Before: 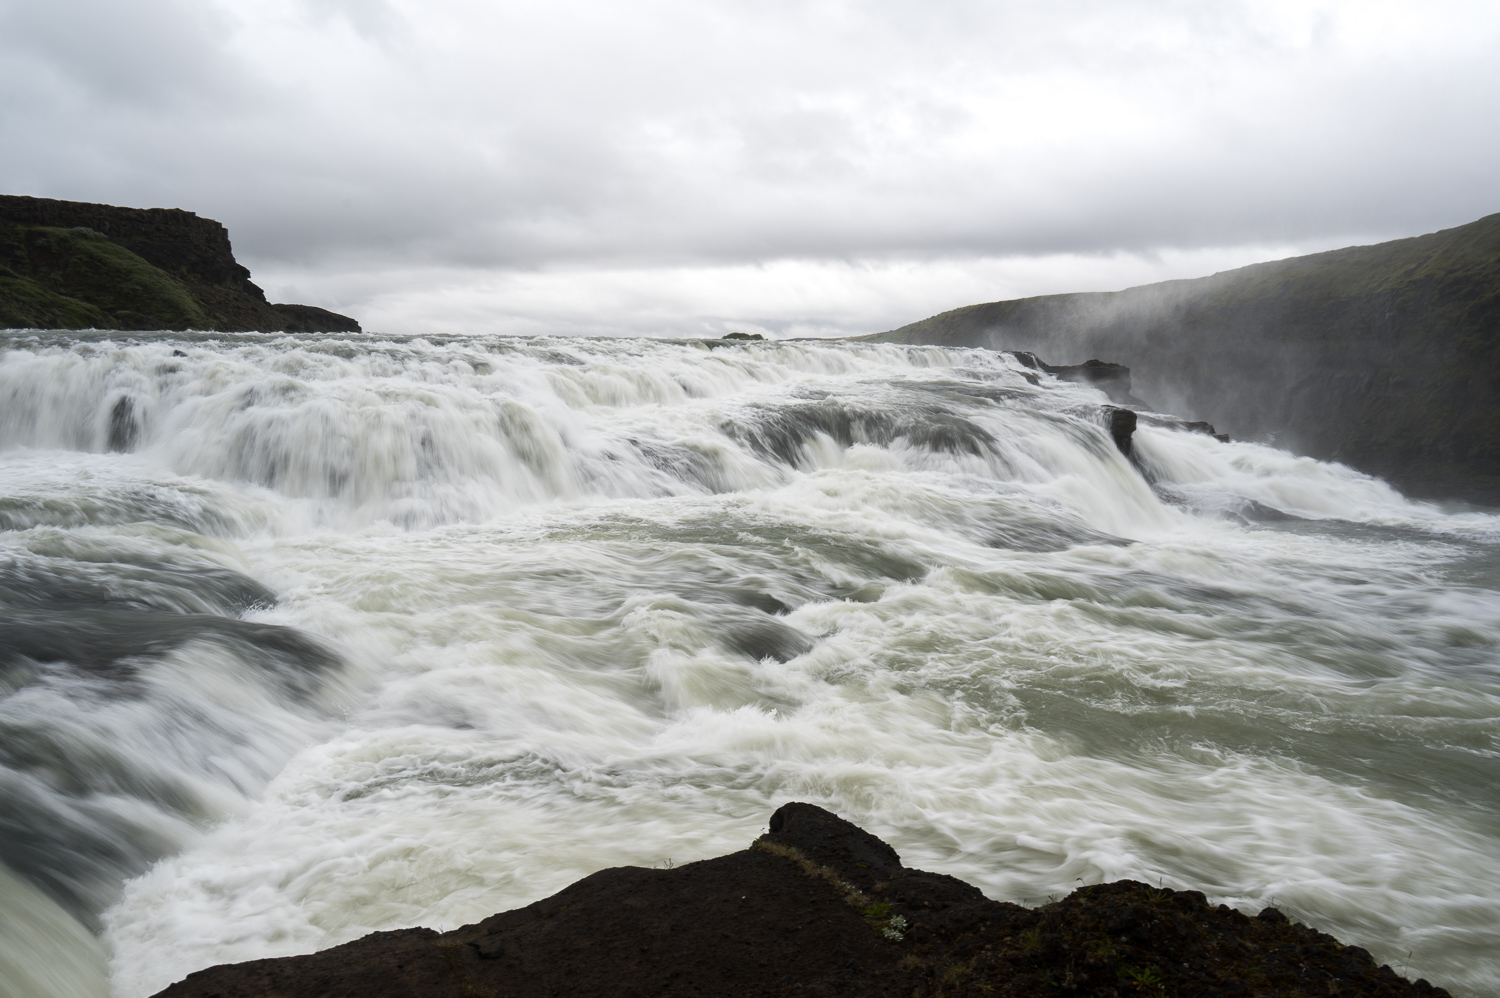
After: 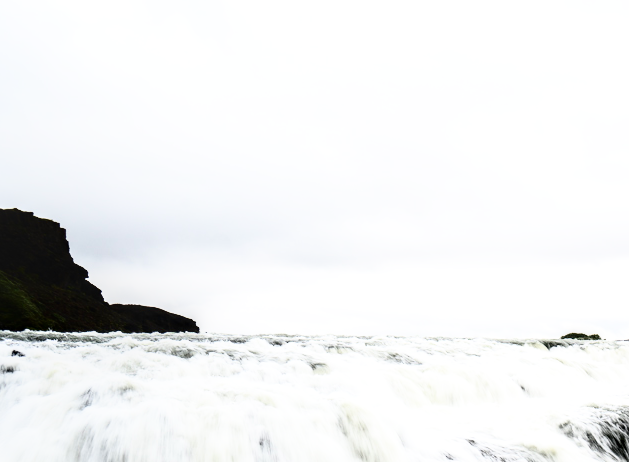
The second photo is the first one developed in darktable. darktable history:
crop and rotate: left 10.817%, top 0.062%, right 47.194%, bottom 53.626%
color balance: on, module defaults
contrast brightness saturation: contrast 0.5, saturation -0.1
base curve: curves: ch0 [(0, 0) (0.04, 0.03) (0.133, 0.232) (0.448, 0.748) (0.843, 0.968) (1, 1)], preserve colors none
local contrast: highlights 60%, shadows 60%, detail 160%
velvia: strength 15%
